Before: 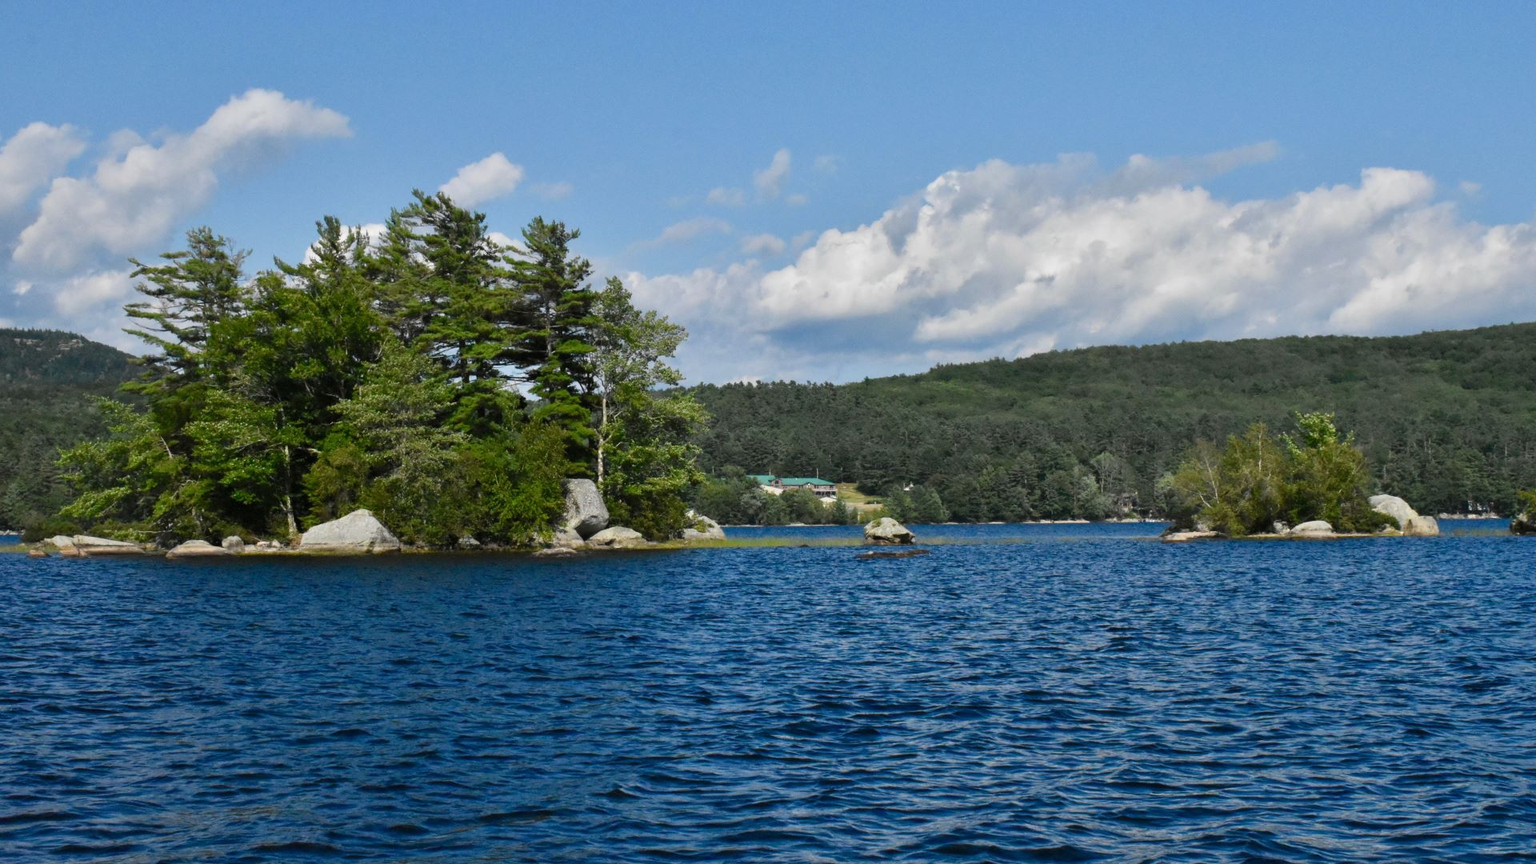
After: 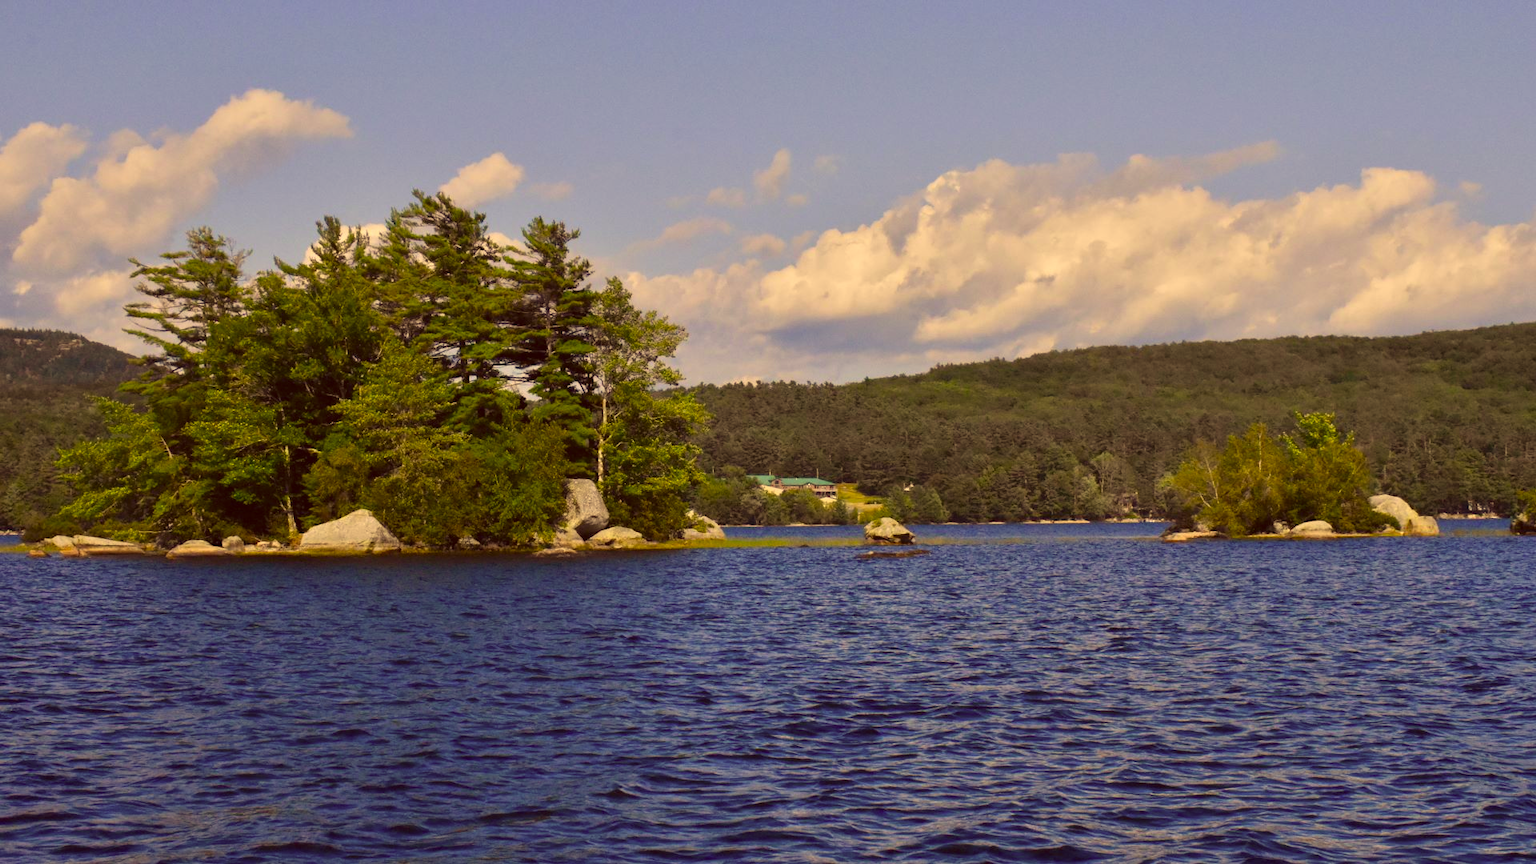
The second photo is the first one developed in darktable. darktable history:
local contrast: mode bilateral grid, contrast 100, coarseness 100, detail 91%, midtone range 0.2
color balance rgb: perceptual saturation grading › global saturation 30%, global vibrance 10%
color correction: highlights a* 10.12, highlights b* 39.04, shadows a* 14.62, shadows b* 3.37
